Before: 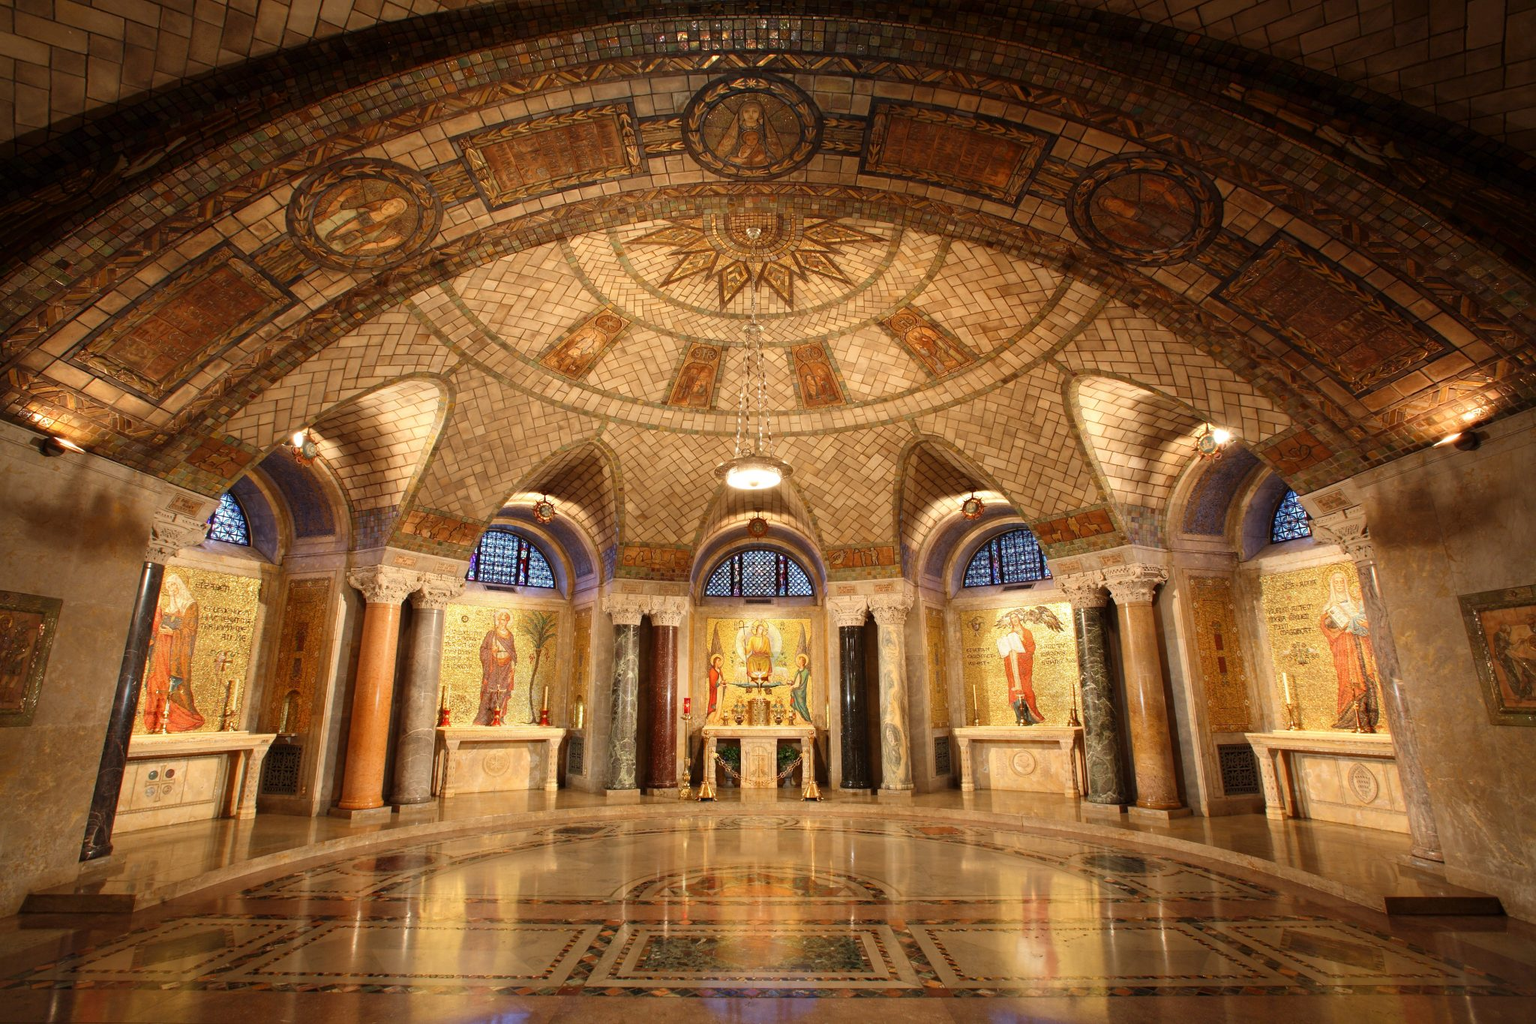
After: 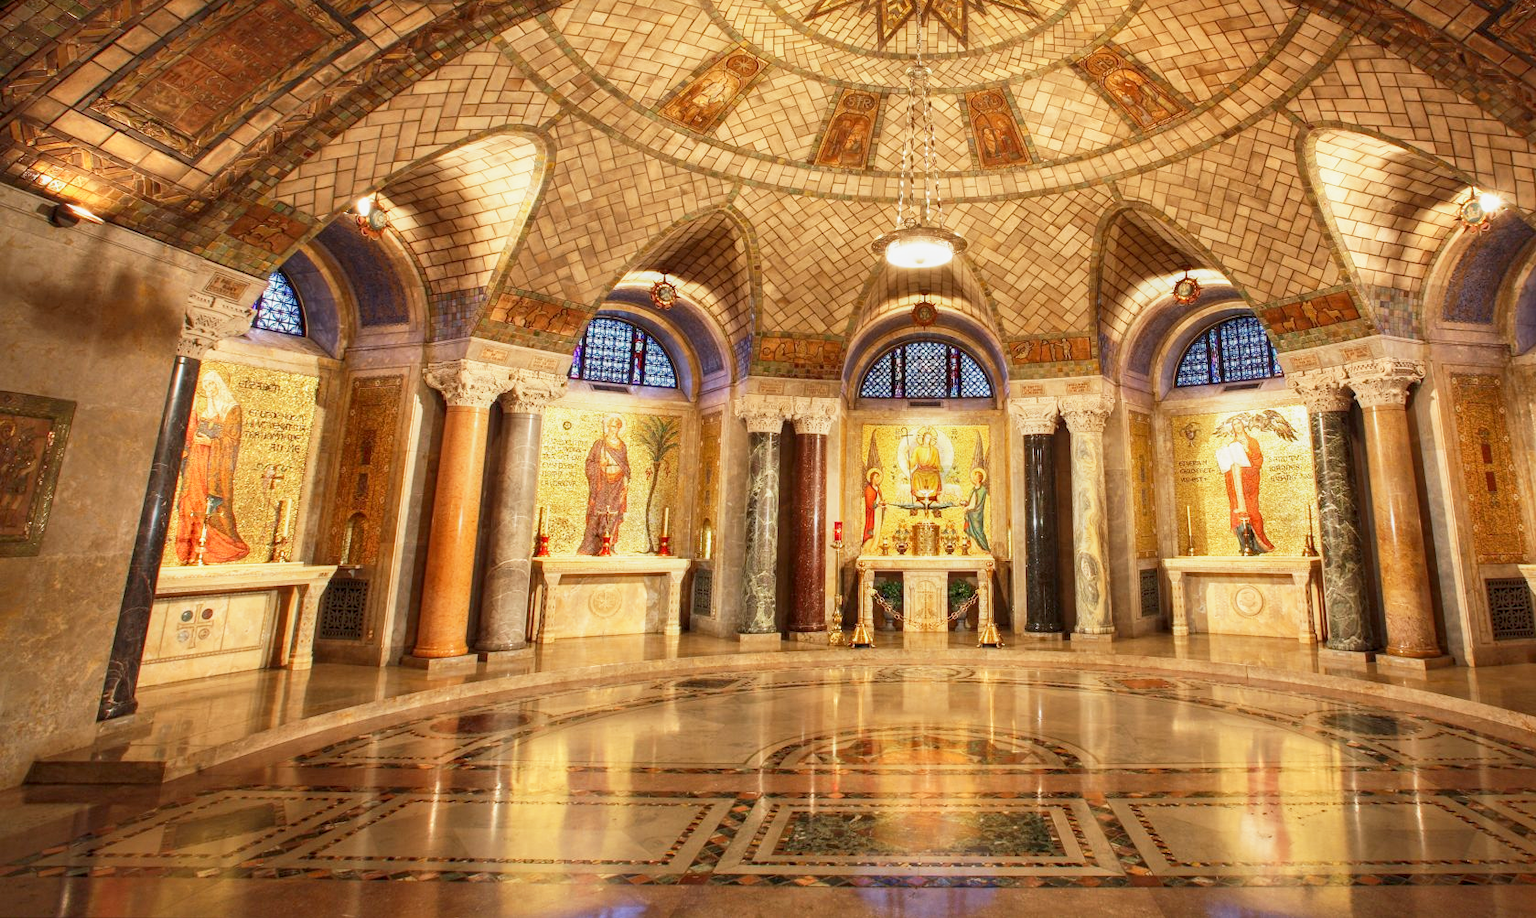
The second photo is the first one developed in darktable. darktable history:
crop: top 26.44%, right 17.999%
local contrast: detail 130%
shadows and highlights: on, module defaults
base curve: curves: ch0 [(0, 0) (0.088, 0.125) (0.176, 0.251) (0.354, 0.501) (0.613, 0.749) (1, 0.877)], preserve colors none
levels: white 99.89%
